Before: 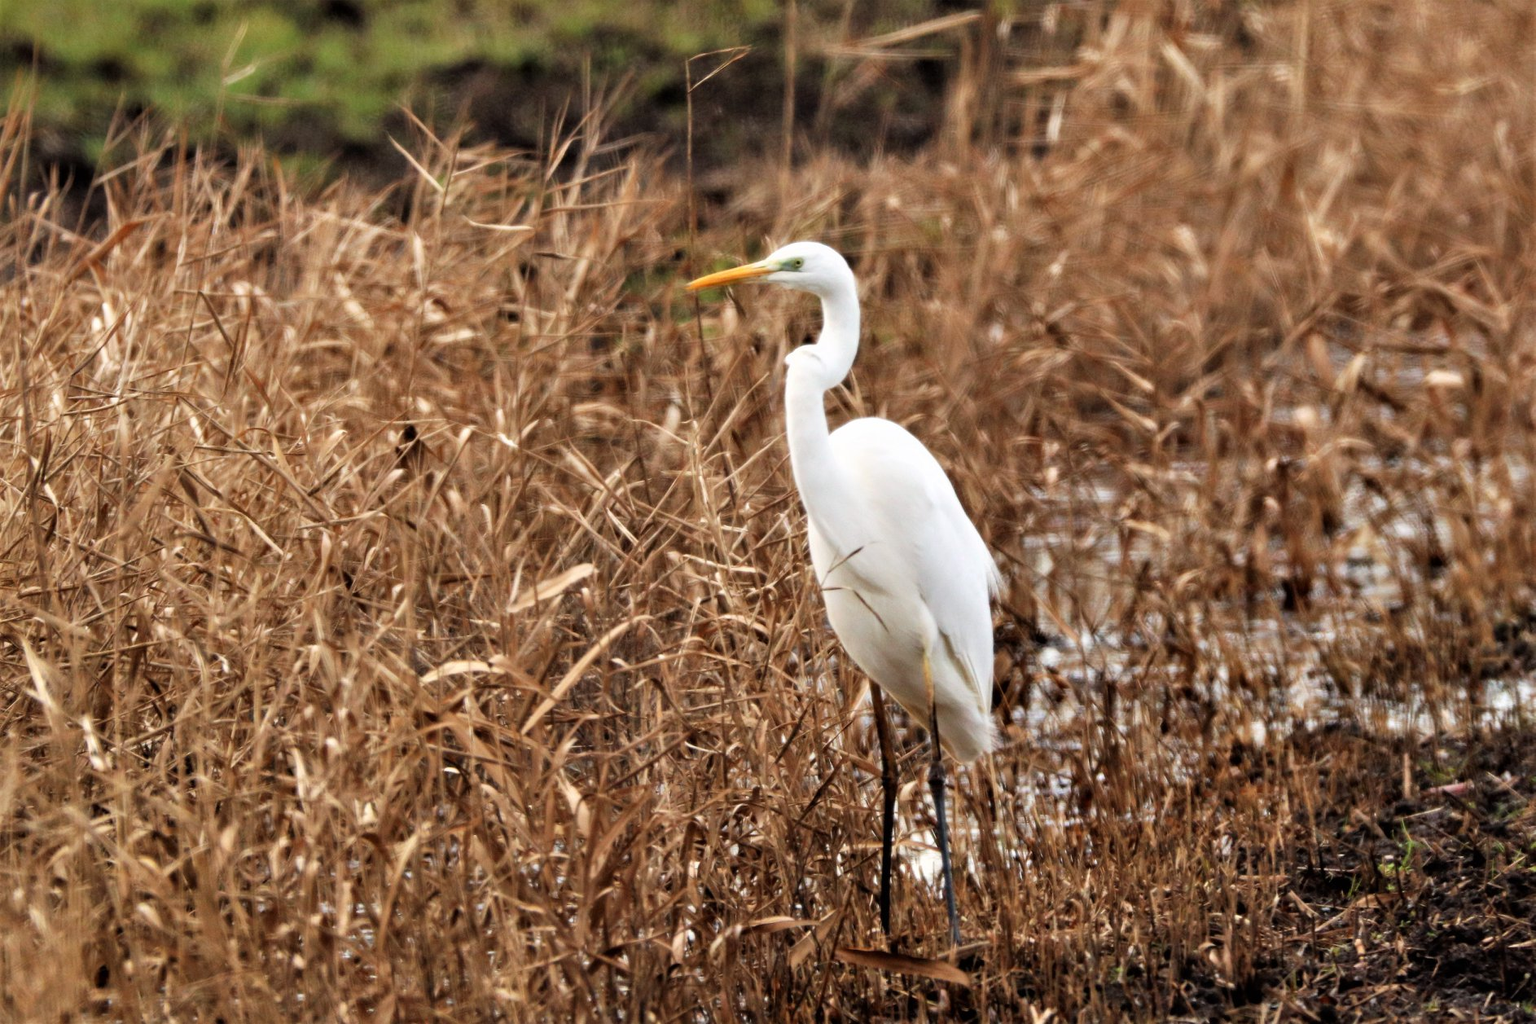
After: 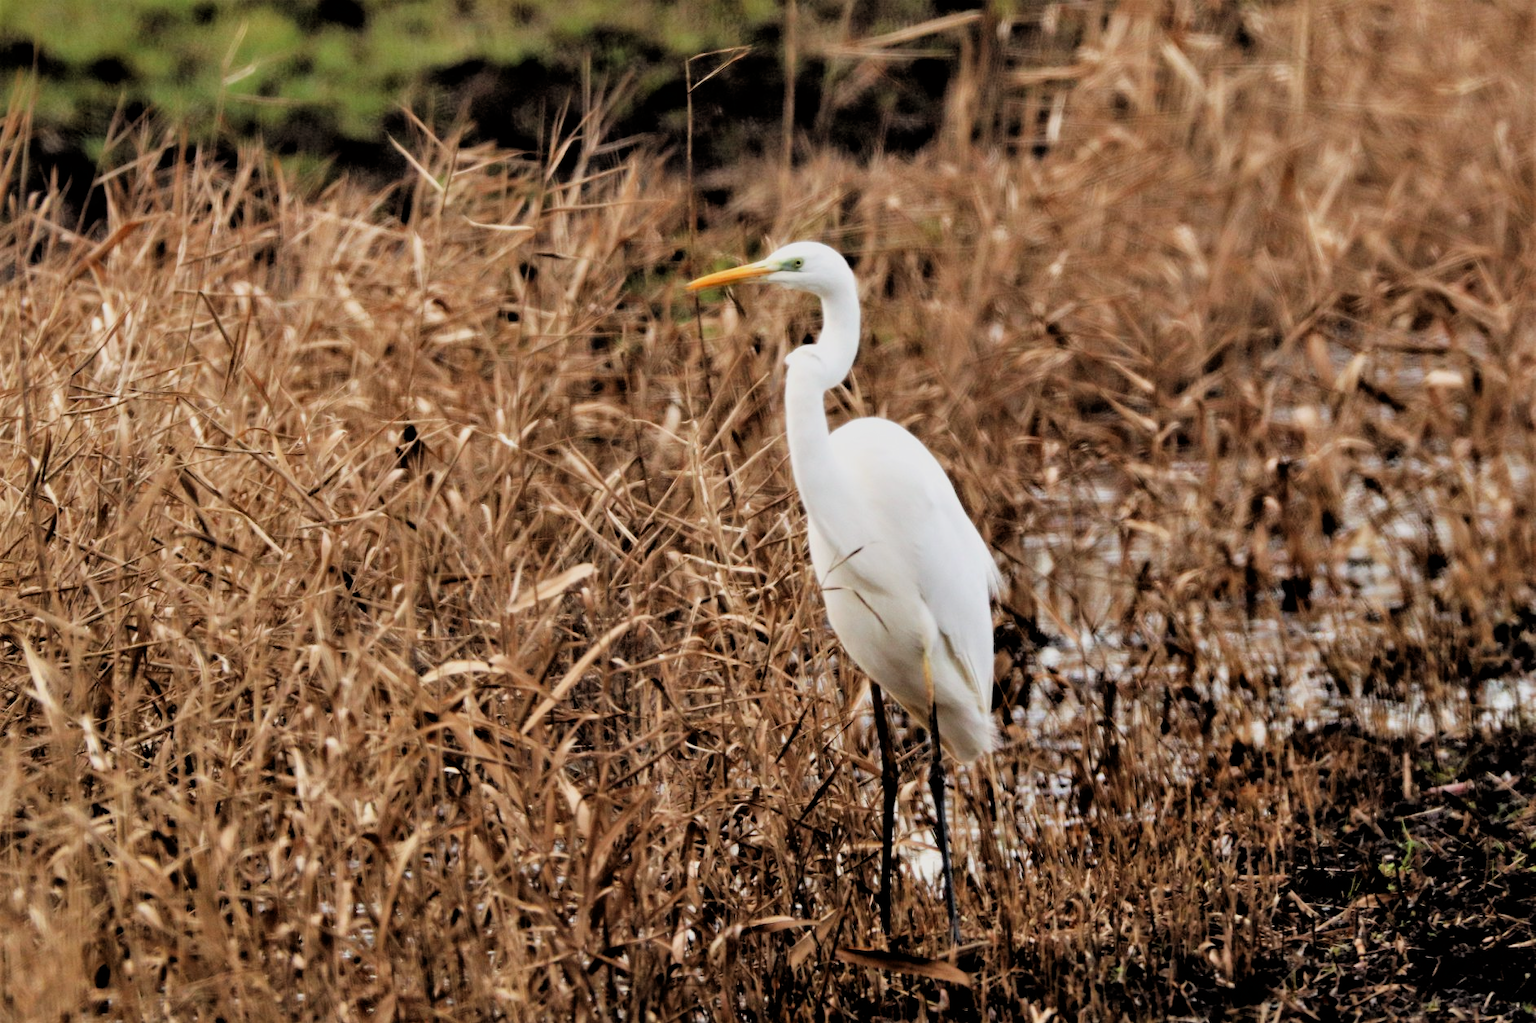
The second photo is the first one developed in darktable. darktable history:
filmic rgb: black relative exposure -3.88 EV, white relative exposure 3.49 EV, hardness 2.61, contrast 1.104
exposure: black level correction 0.001, compensate highlight preservation false
